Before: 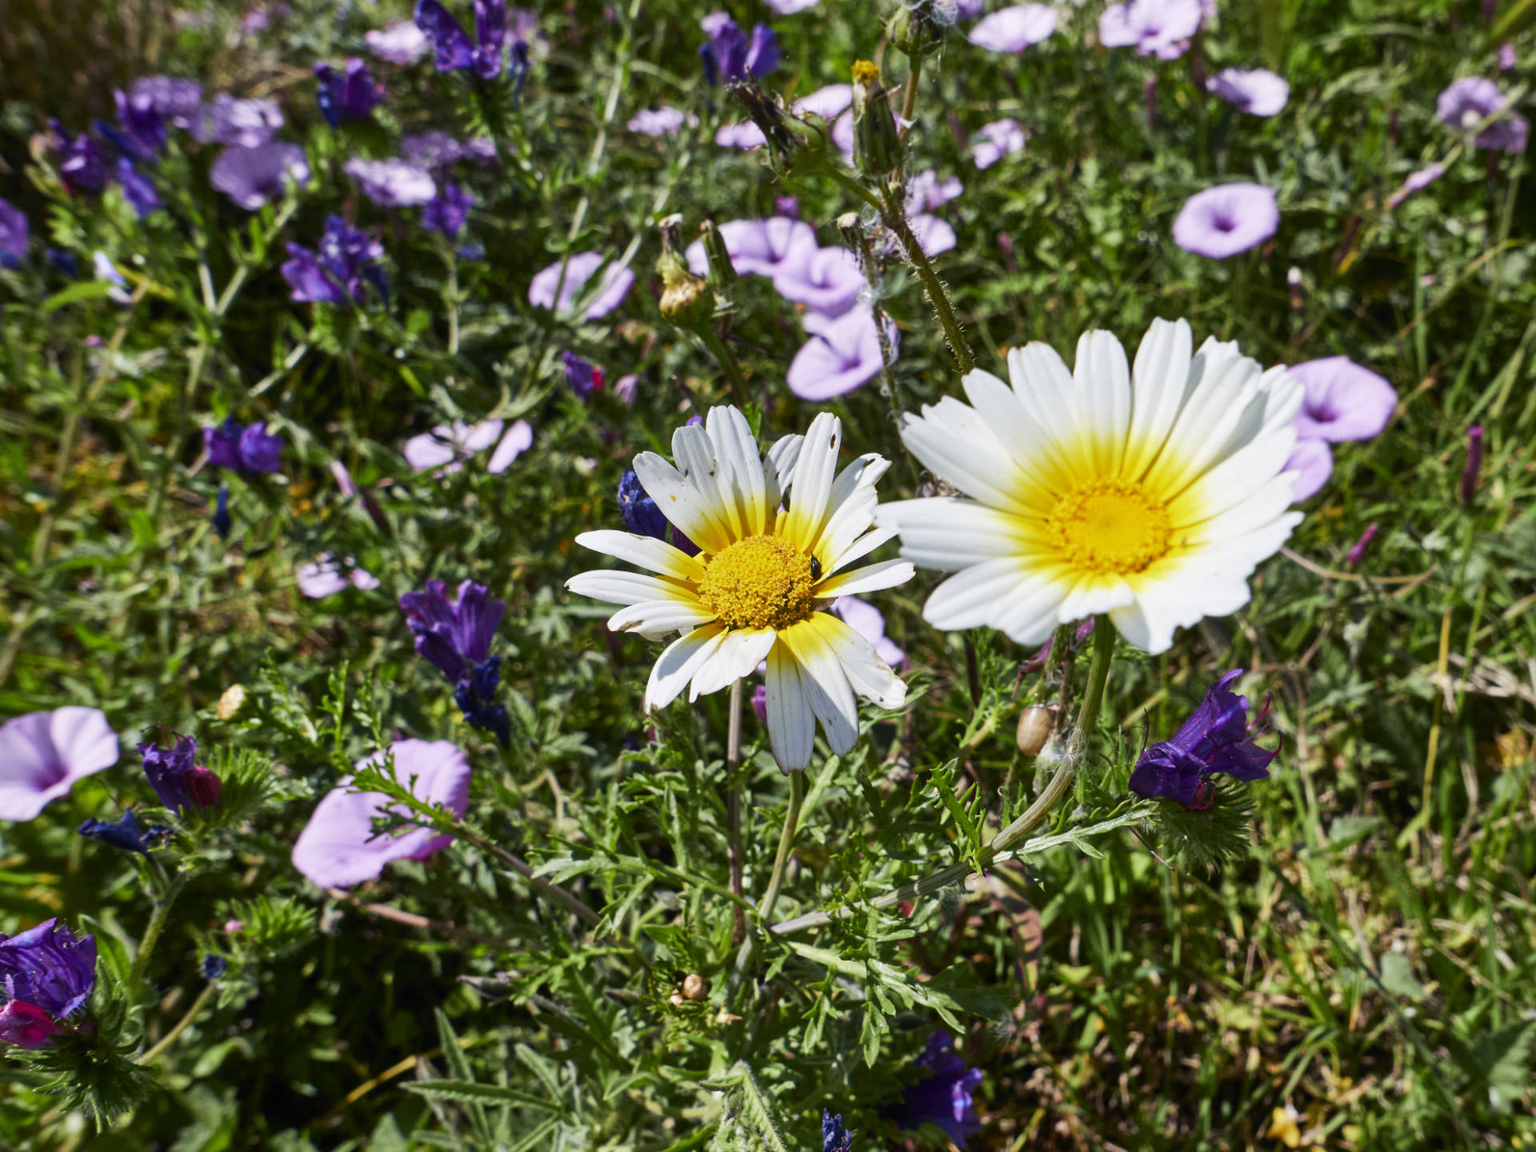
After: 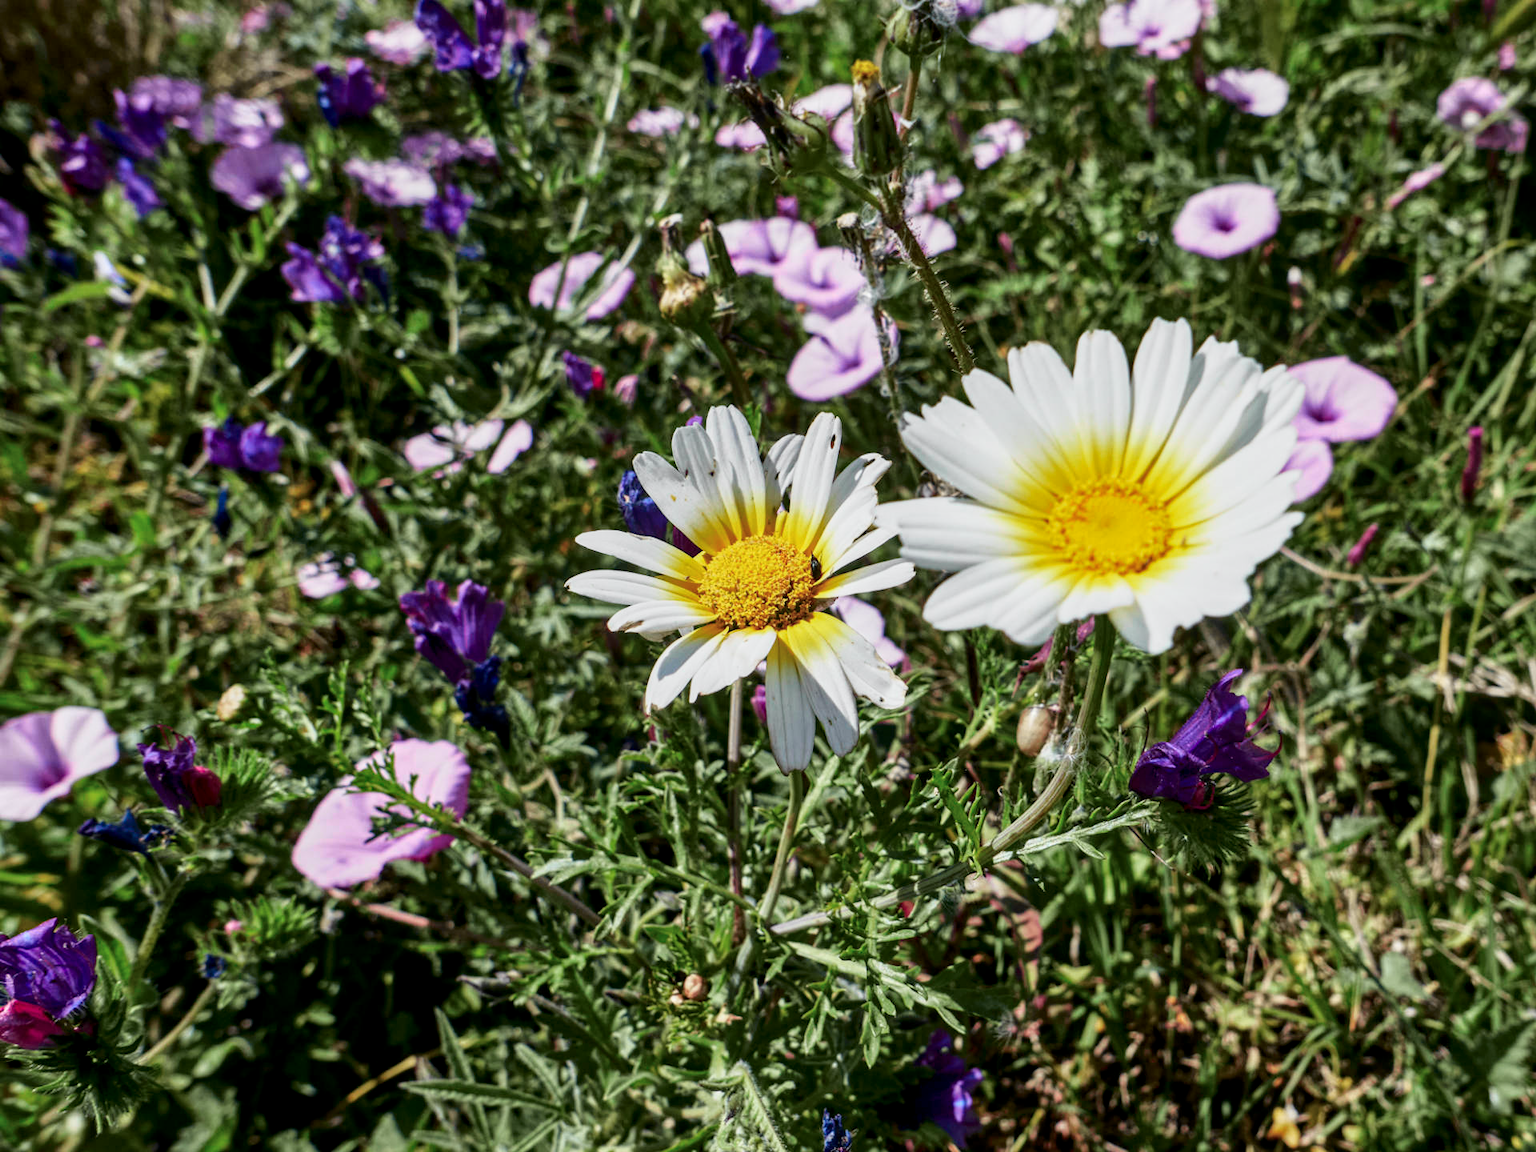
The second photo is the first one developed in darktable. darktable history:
tone curve: curves: ch0 [(0, 0) (0.058, 0.037) (0.214, 0.183) (0.304, 0.288) (0.561, 0.554) (0.687, 0.677) (0.768, 0.768) (0.858, 0.861) (0.987, 0.945)]; ch1 [(0, 0) (0.172, 0.123) (0.312, 0.296) (0.432, 0.448) (0.471, 0.469) (0.502, 0.5) (0.521, 0.505) (0.565, 0.569) (0.663, 0.663) (0.703, 0.721) (0.857, 0.917) (1, 1)]; ch2 [(0, 0) (0.411, 0.424) (0.485, 0.497) (0.502, 0.5) (0.517, 0.511) (0.556, 0.551) (0.626, 0.594) (0.709, 0.661) (1, 1)], color space Lab, independent channels, preserve colors none
local contrast: on, module defaults
